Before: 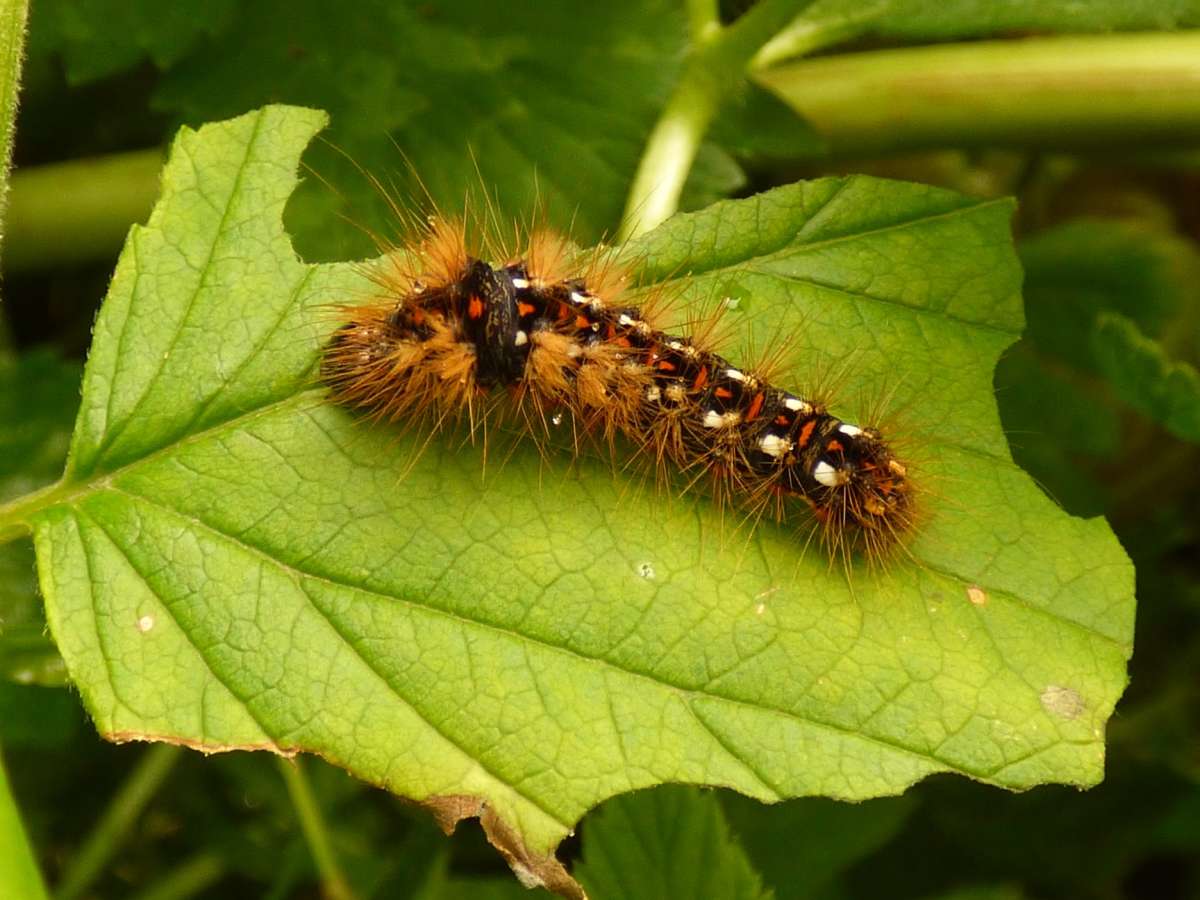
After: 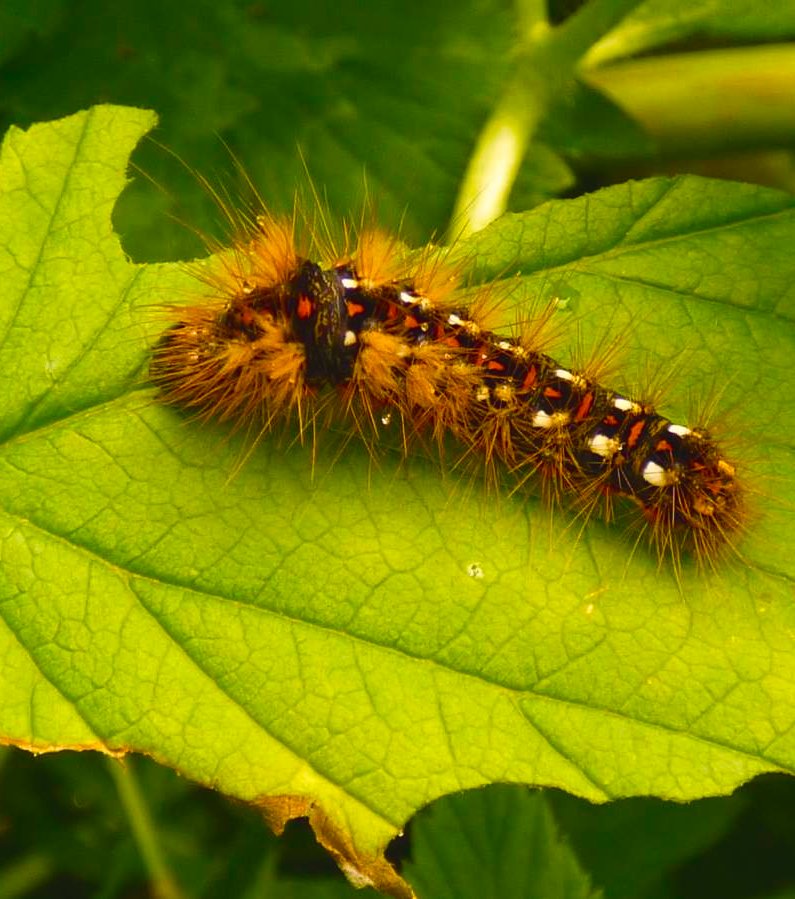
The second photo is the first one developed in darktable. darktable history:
crop and rotate: left 14.288%, right 19.398%
color balance rgb: power › chroma 0.998%, power › hue 256.01°, highlights gain › chroma 1.705%, highlights gain › hue 55.21°, global offset › luminance 0.499%, global offset › hue 60.39°, perceptual saturation grading › global saturation 27.284%, perceptual saturation grading › highlights -27.754%, perceptual saturation grading › mid-tones 15.96%, perceptual saturation grading › shadows 33.103%, global vibrance 50.735%
